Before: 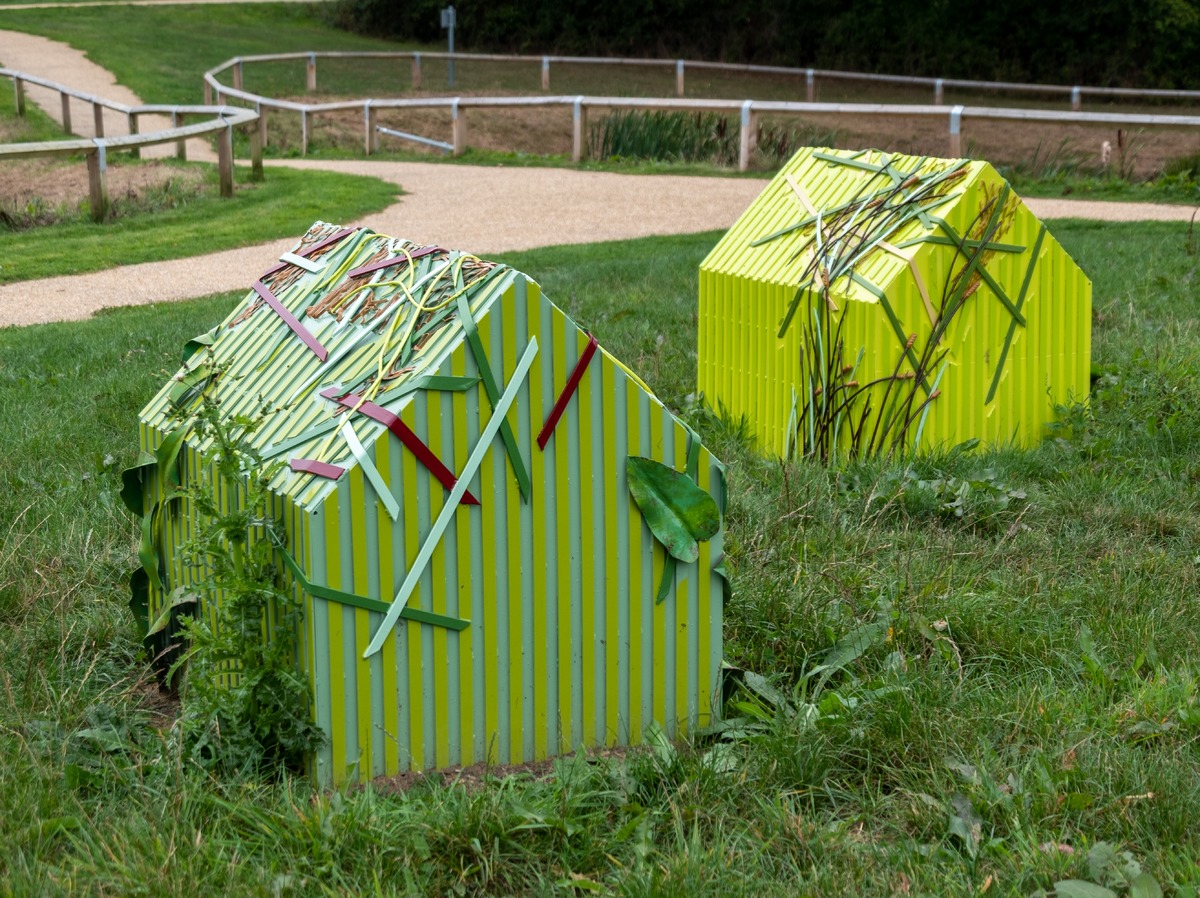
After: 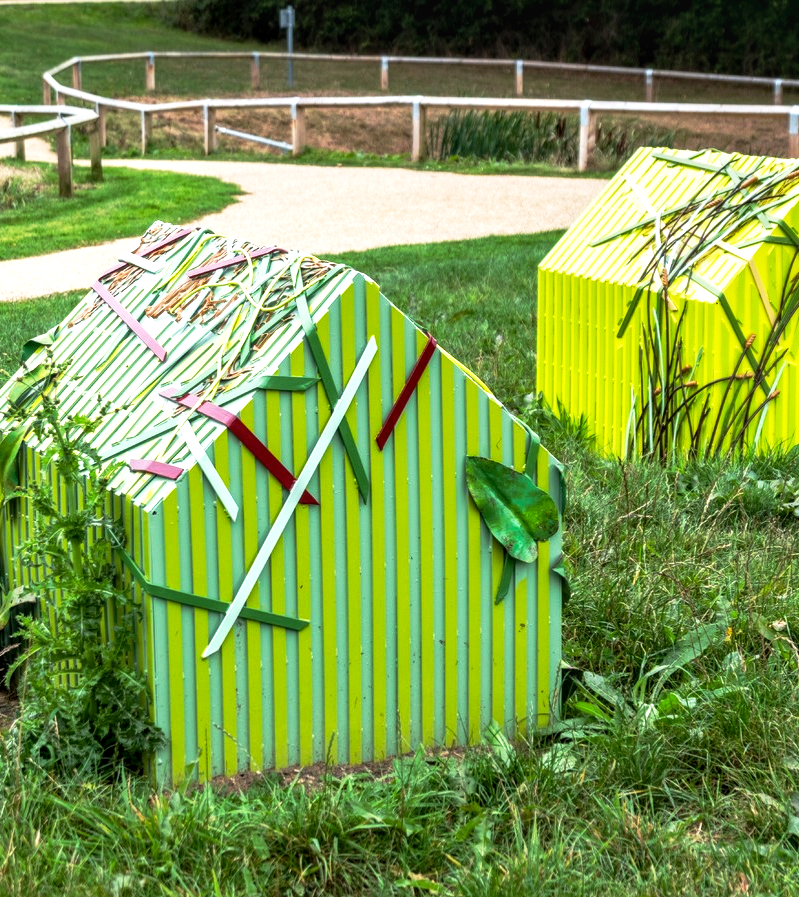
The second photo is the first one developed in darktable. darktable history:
local contrast: on, module defaults
exposure: black level correction 0.001, exposure 0.673 EV, compensate exposure bias true, compensate highlight preservation false
crop and rotate: left 13.452%, right 19.923%
base curve: curves: ch0 [(0, 0) (0.257, 0.25) (0.482, 0.586) (0.757, 0.871) (1, 1)], preserve colors none
